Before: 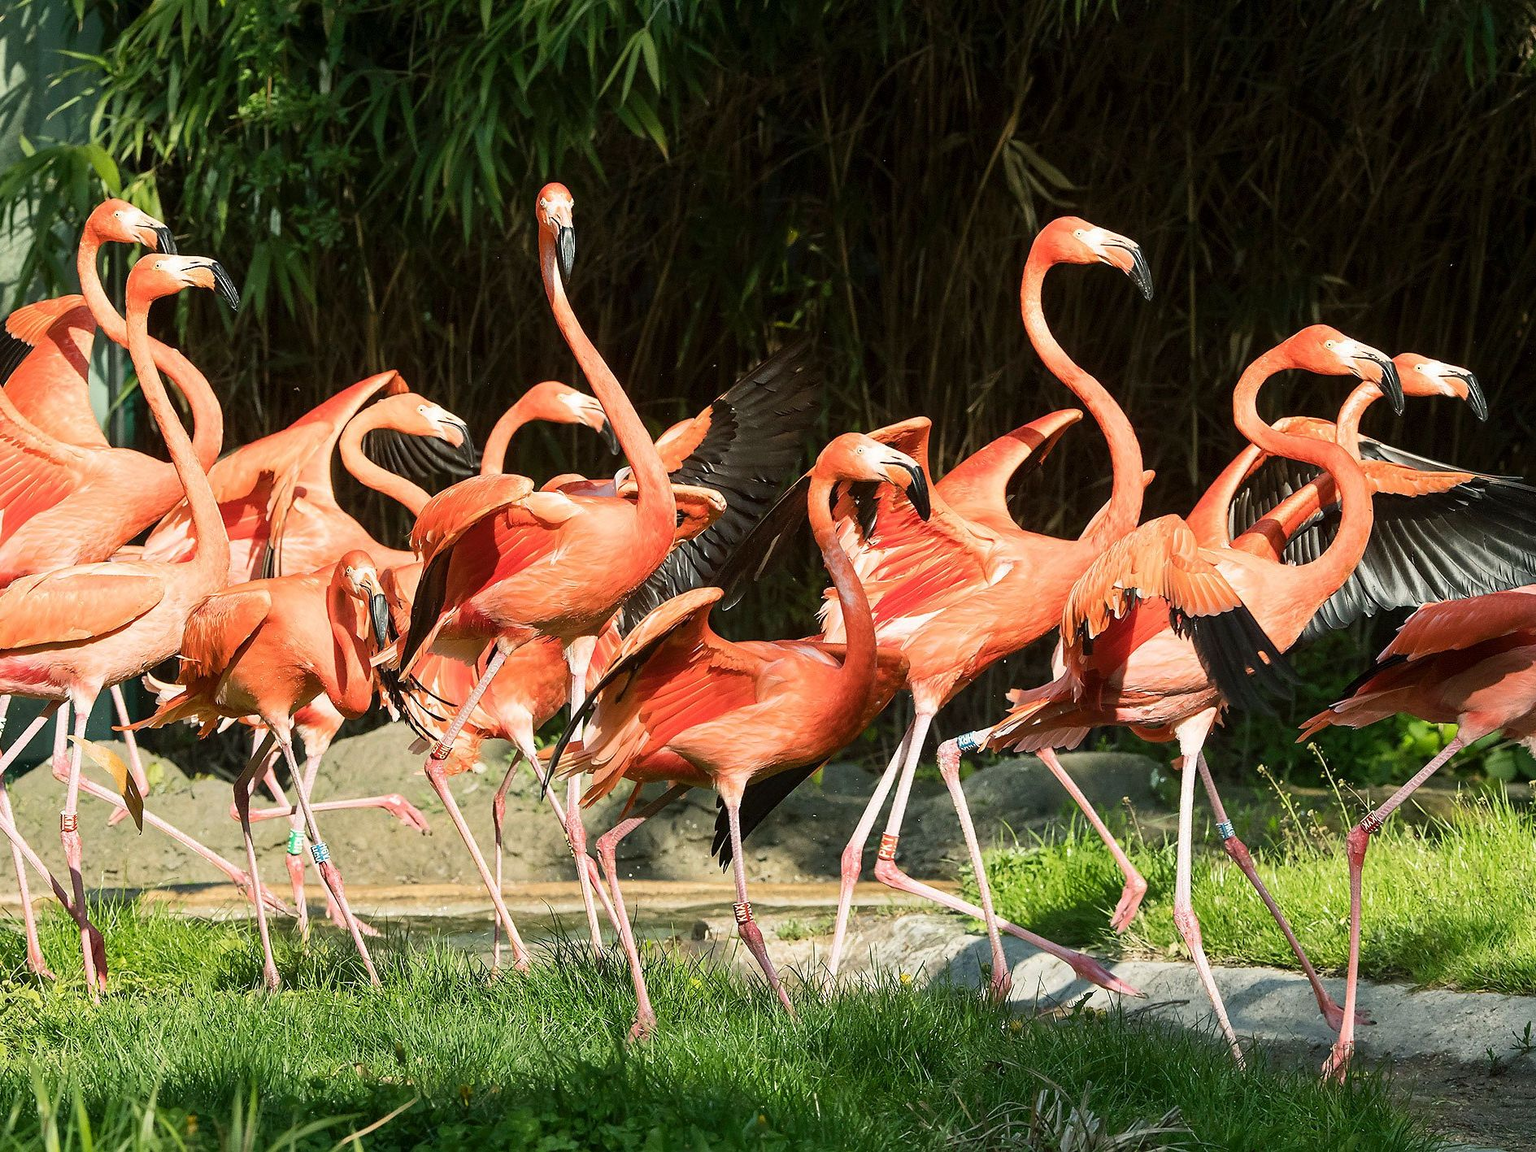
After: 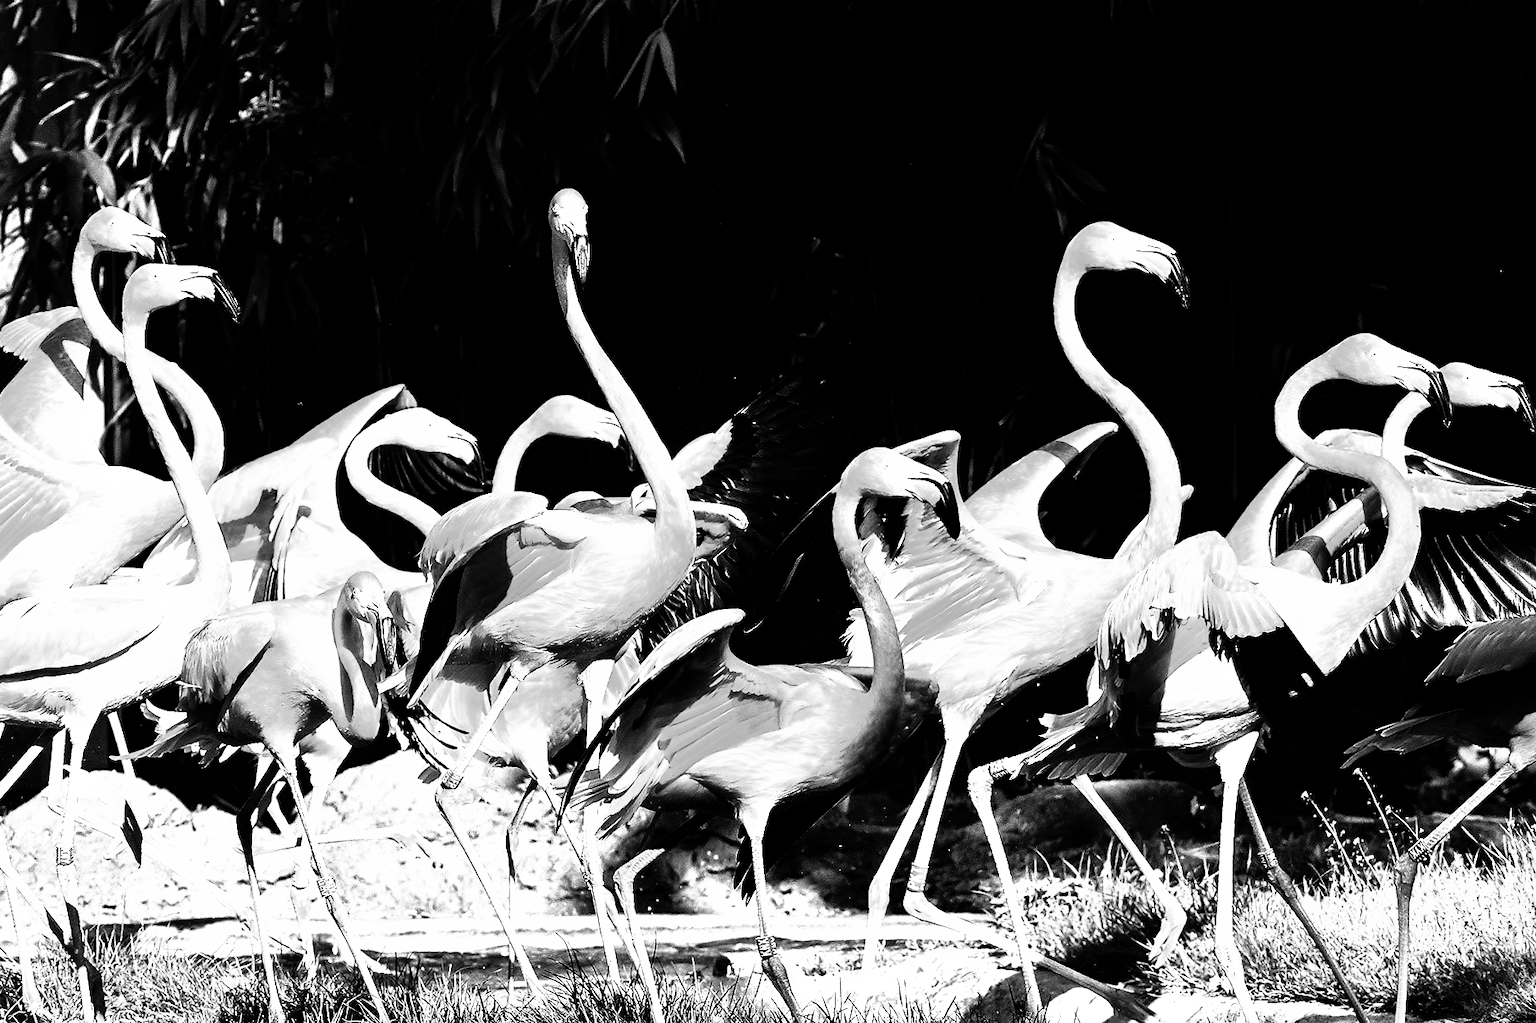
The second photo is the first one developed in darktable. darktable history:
crop and rotate: angle 0.2°, left 0.275%, right 3.127%, bottom 14.18%
color correction: highlights a* -20.17, highlights b* 20.27, shadows a* 20.03, shadows b* -20.46, saturation 0.43
monochrome: on, module defaults
tone curve: curves: ch0 [(0, 0) (0.003, 0.001) (0.011, 0.002) (0.025, 0.002) (0.044, 0.006) (0.069, 0.01) (0.1, 0.017) (0.136, 0.023) (0.177, 0.038) (0.224, 0.066) (0.277, 0.118) (0.335, 0.185) (0.399, 0.264) (0.468, 0.365) (0.543, 0.475) (0.623, 0.606) (0.709, 0.759) (0.801, 0.923) (0.898, 0.999) (1, 1)], preserve colors none
filmic rgb: black relative exposure -8.2 EV, white relative exposure 2.2 EV, threshold 3 EV, hardness 7.11, latitude 85.74%, contrast 1.696, highlights saturation mix -4%, shadows ↔ highlights balance -2.69%, color science v5 (2021), contrast in shadows safe, contrast in highlights safe, enable highlight reconstruction true
